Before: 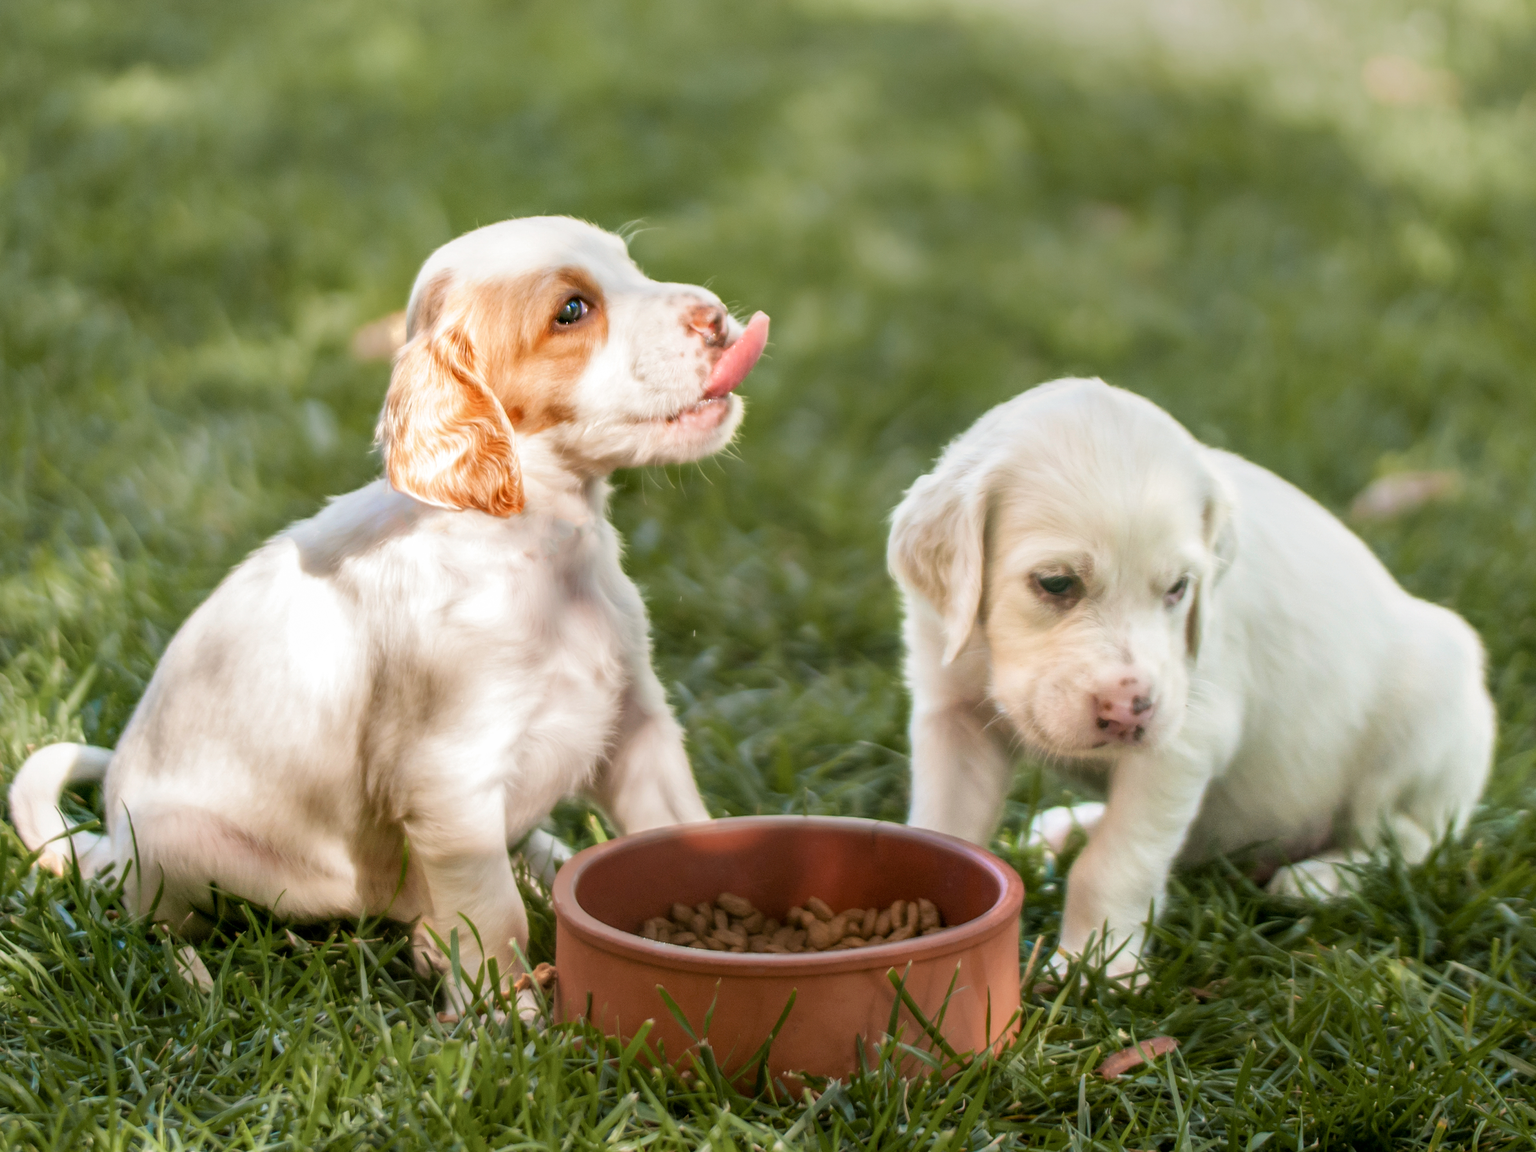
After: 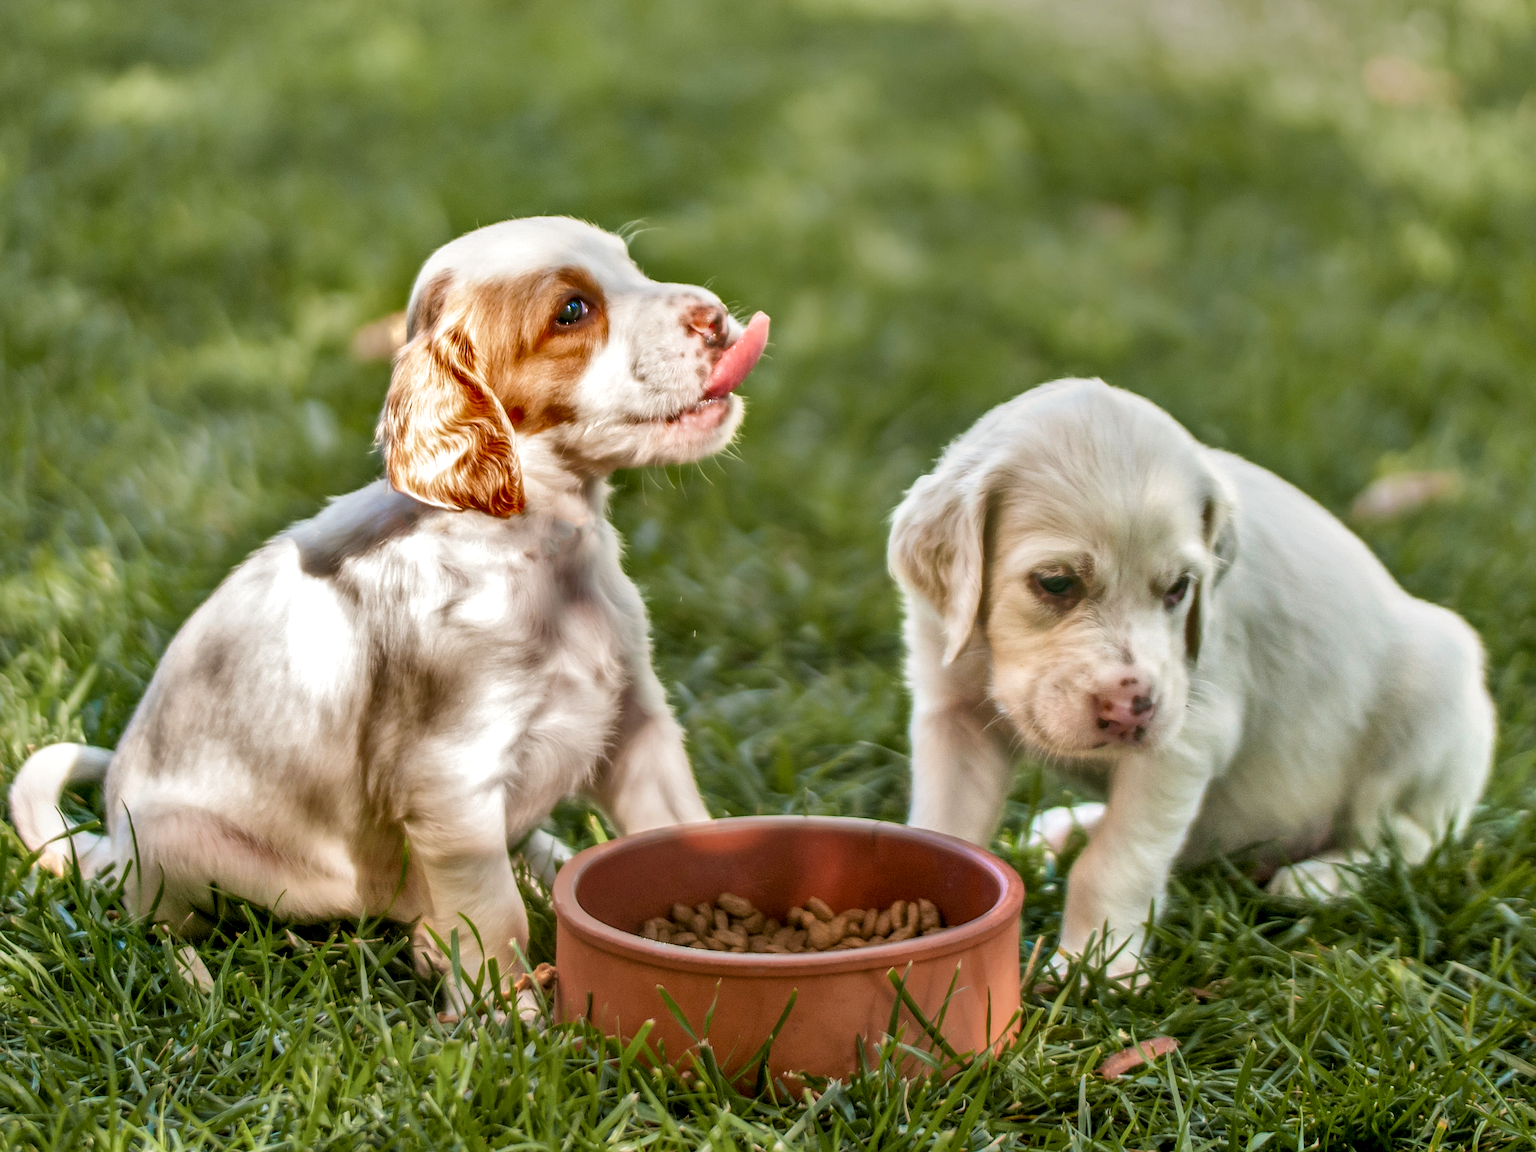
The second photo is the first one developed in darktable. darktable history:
local contrast: on, module defaults
sharpen: on, module defaults
shadows and highlights: white point adjustment 0.101, highlights -69.13, soften with gaussian
color correction: highlights b* -0.007, saturation 1.13
